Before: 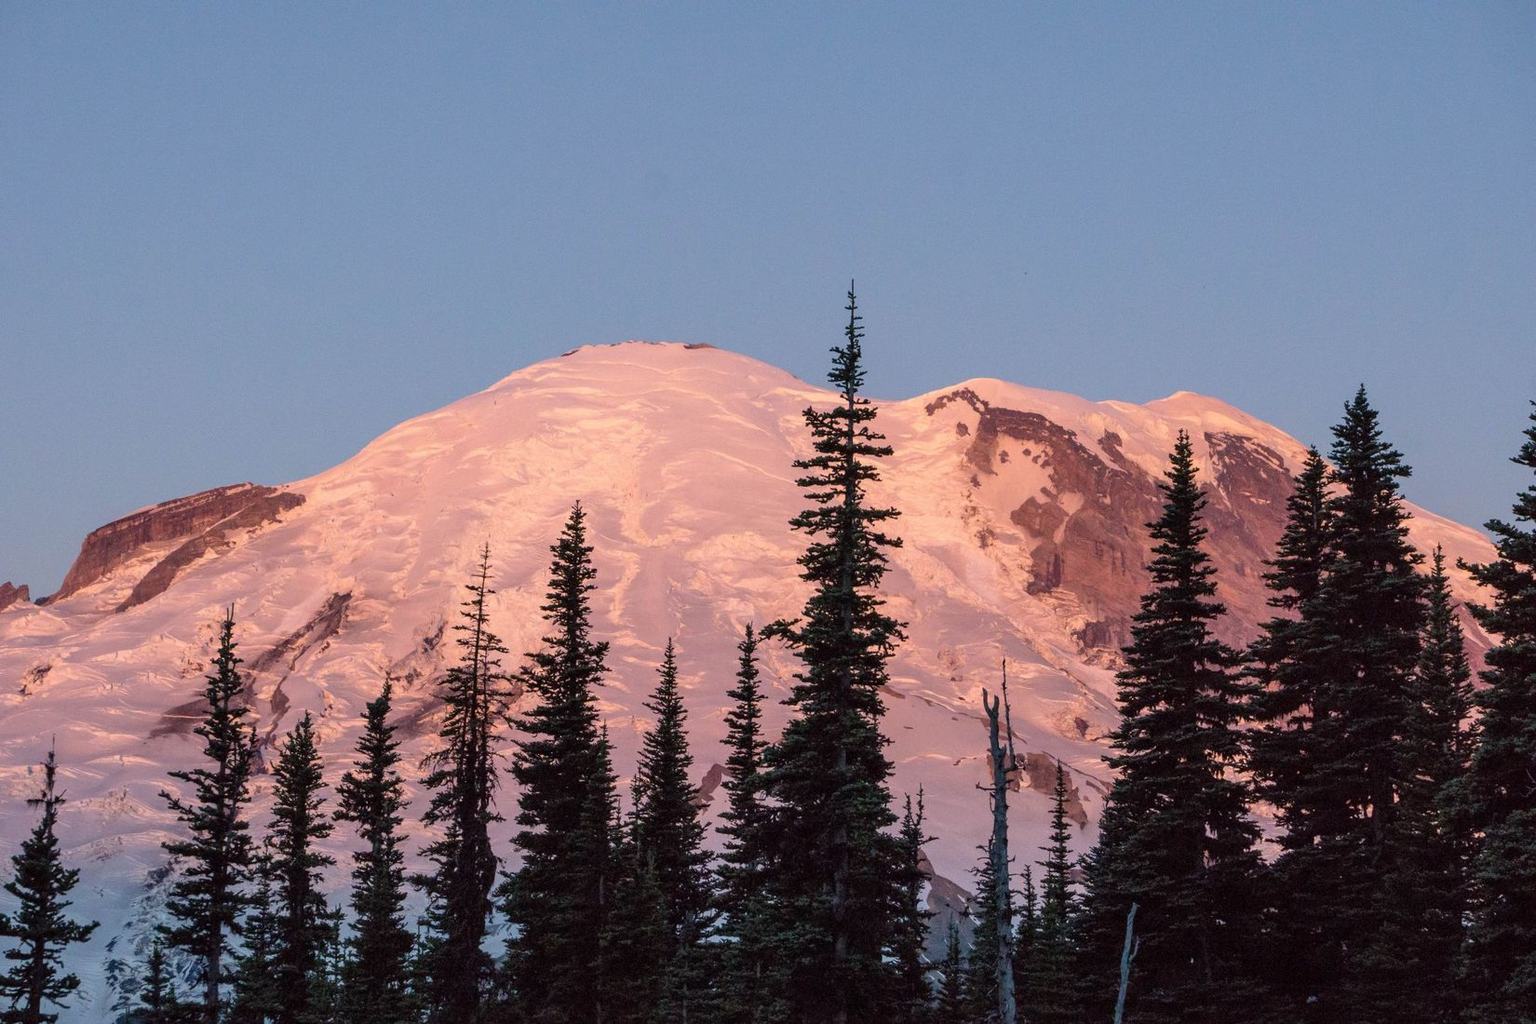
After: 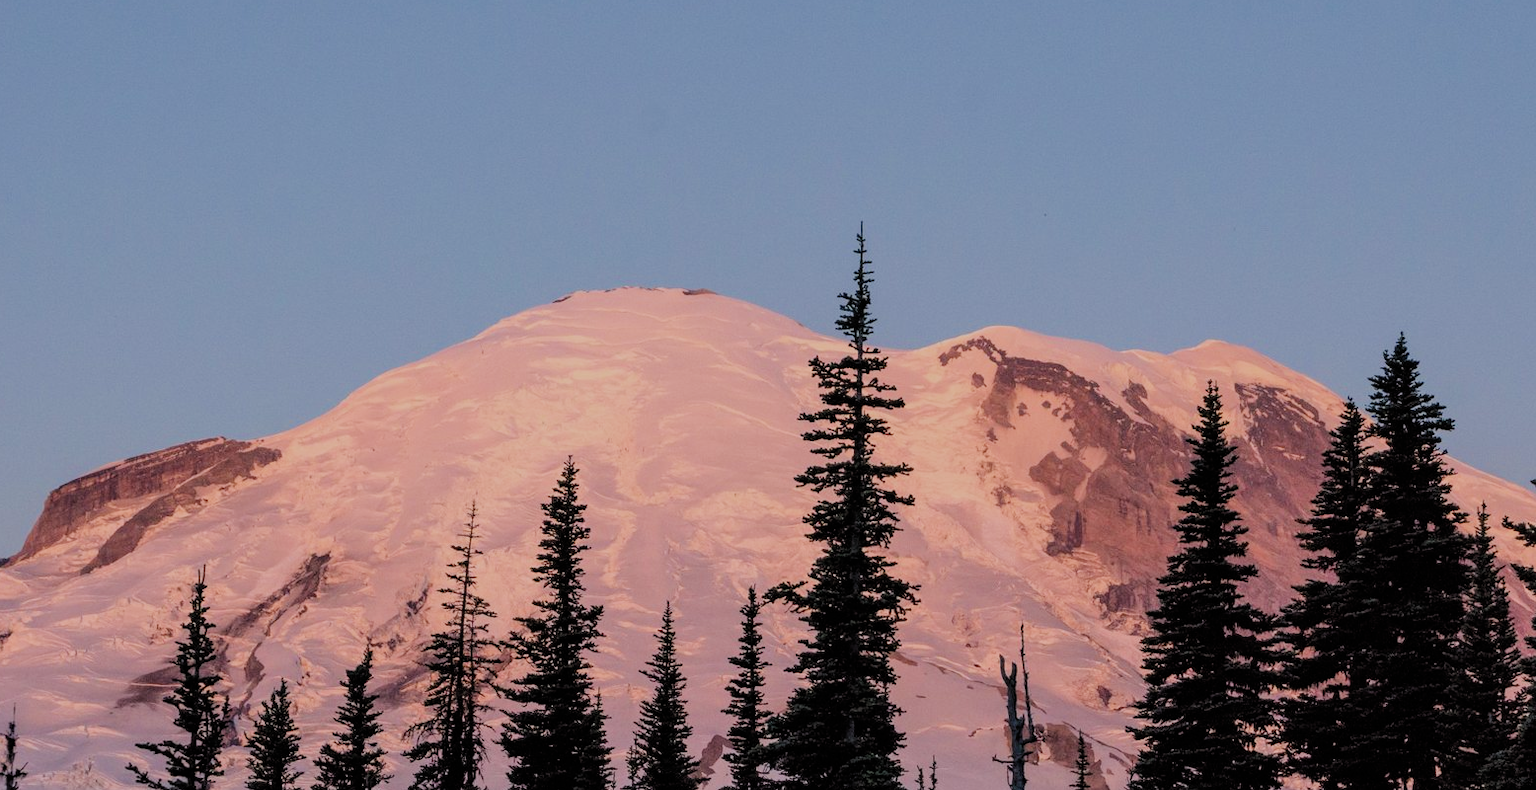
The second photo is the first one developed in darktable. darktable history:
filmic rgb: black relative exposure -6.9 EV, white relative exposure 5.89 EV, threshold 2.97 EV, hardness 2.68, add noise in highlights 0.002, color science v3 (2019), use custom middle-gray values true, contrast in highlights soft, enable highlight reconstruction true
crop: left 2.652%, top 6.982%, right 3.031%, bottom 20.123%
